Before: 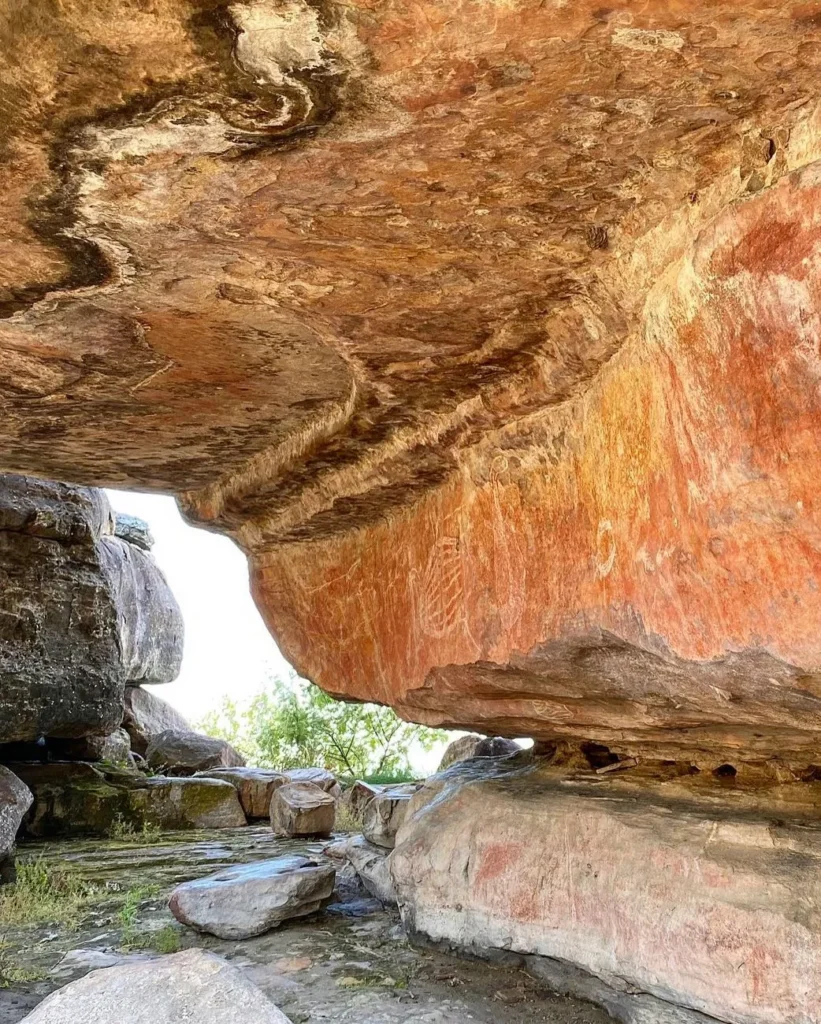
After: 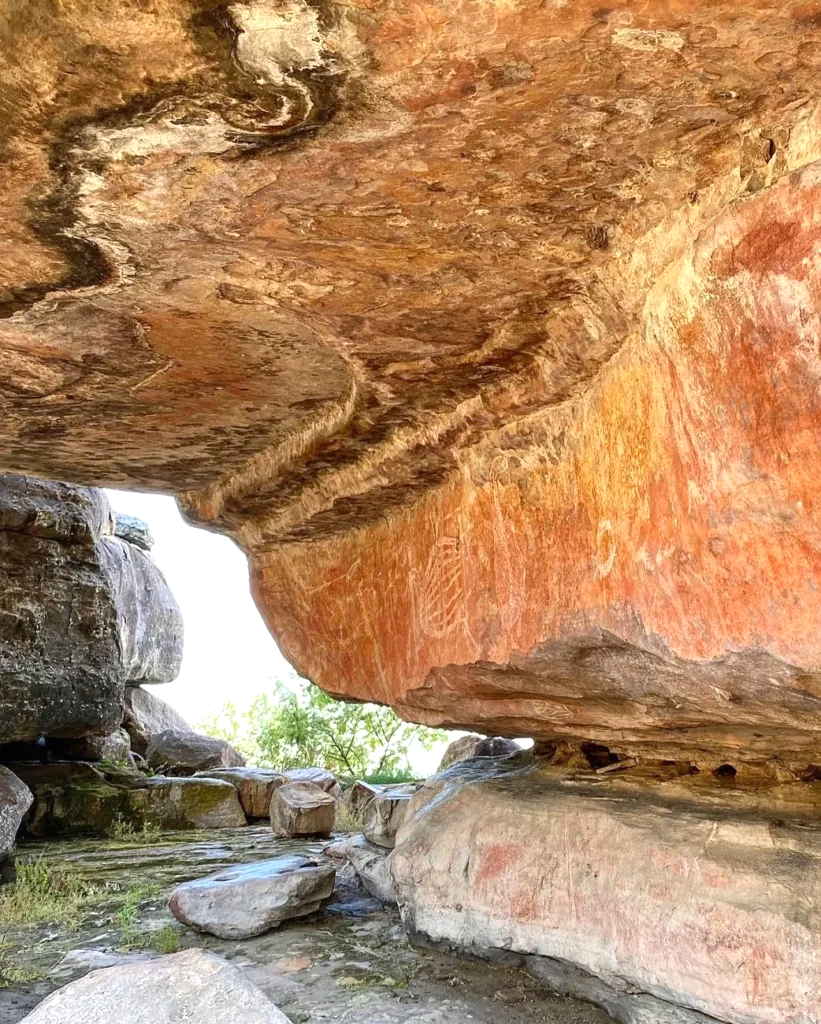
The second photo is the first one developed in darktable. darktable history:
exposure: exposure 0.228 EV, compensate highlight preservation false
